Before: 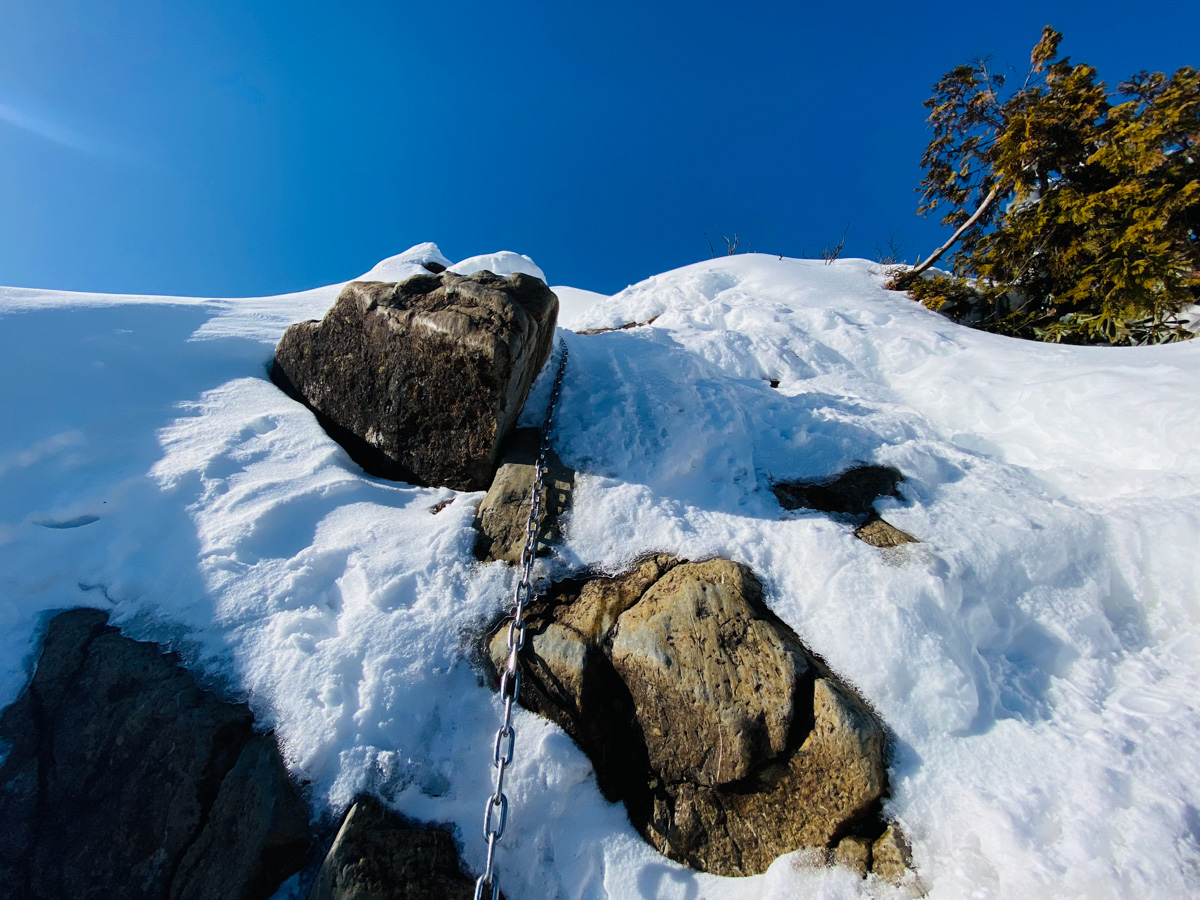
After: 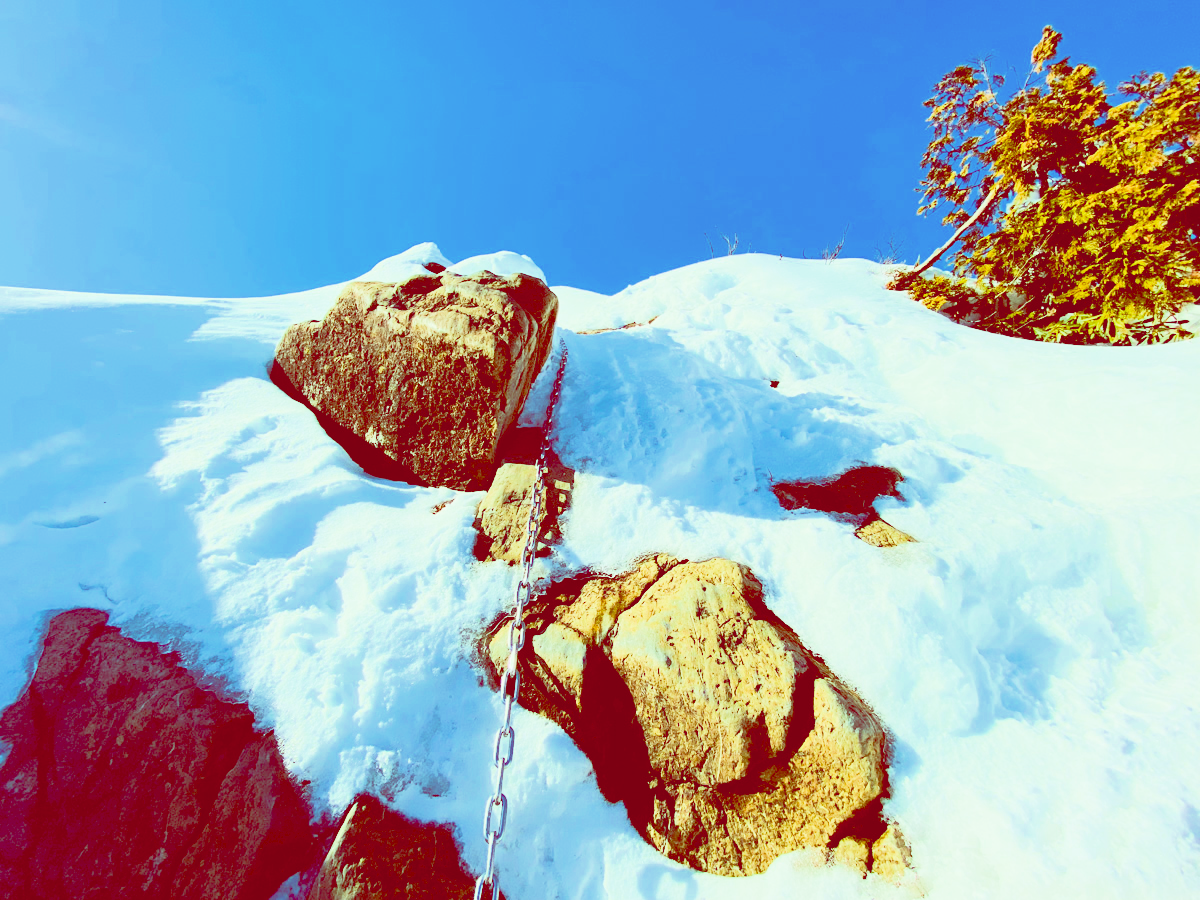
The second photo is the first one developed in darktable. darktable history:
filmic rgb: middle gray luminance 3.44%, black relative exposure -5.92 EV, white relative exposure 6.33 EV, threshold 6 EV, dynamic range scaling 22.4%, target black luminance 0%, hardness 2.33, latitude 45.85%, contrast 0.78, highlights saturation mix 100%, shadows ↔ highlights balance 0.033%, add noise in highlights 0, preserve chrominance max RGB, color science v3 (2019), use custom middle-gray values true, iterations of high-quality reconstruction 0, contrast in highlights soft, enable highlight reconstruction true
rgb curve: curves: ch0 [(0, 0) (0.284, 0.292) (0.505, 0.644) (1, 1)]; ch1 [(0, 0) (0.284, 0.292) (0.505, 0.644) (1, 1)]; ch2 [(0, 0) (0.284, 0.292) (0.505, 0.644) (1, 1)], compensate middle gray true
color balance: lift [1, 1.015, 0.987, 0.985], gamma [1, 0.959, 1.042, 0.958], gain [0.927, 0.938, 1.072, 0.928], contrast 1.5%
exposure: black level correction 0, exposure 0.7 EV, compensate exposure bias true, compensate highlight preservation false
